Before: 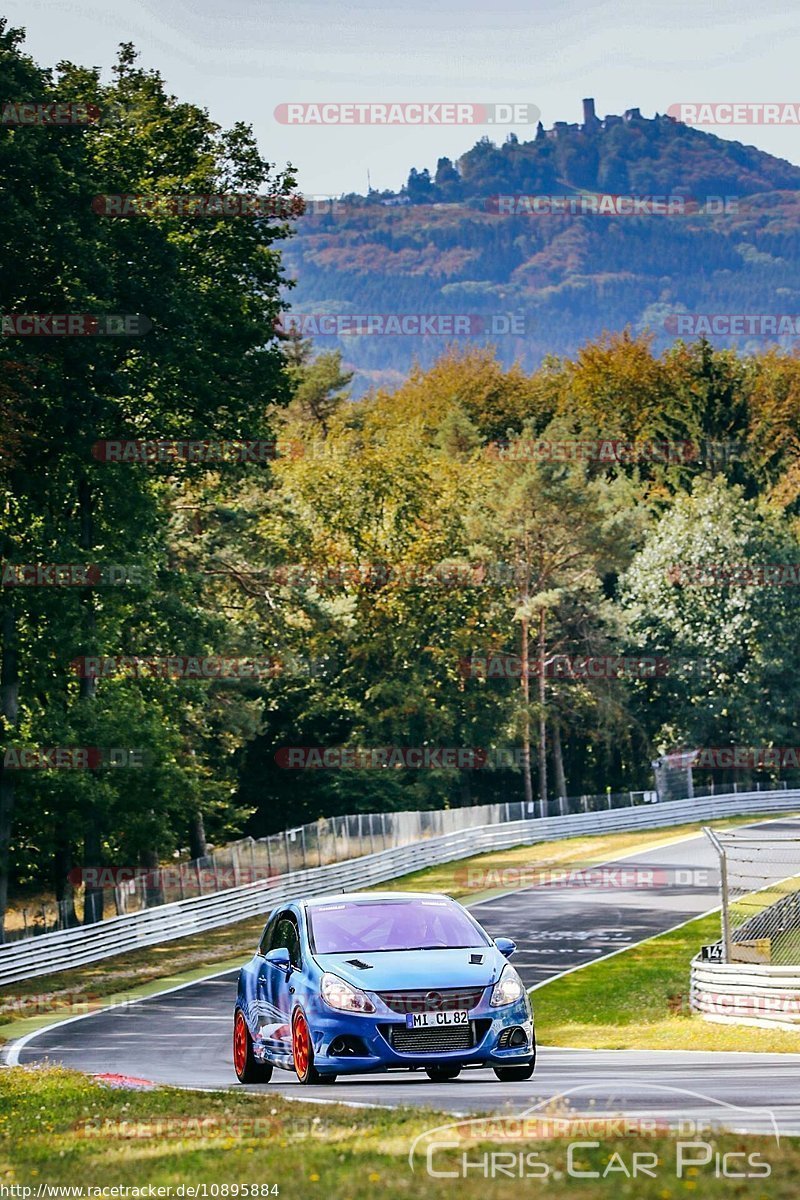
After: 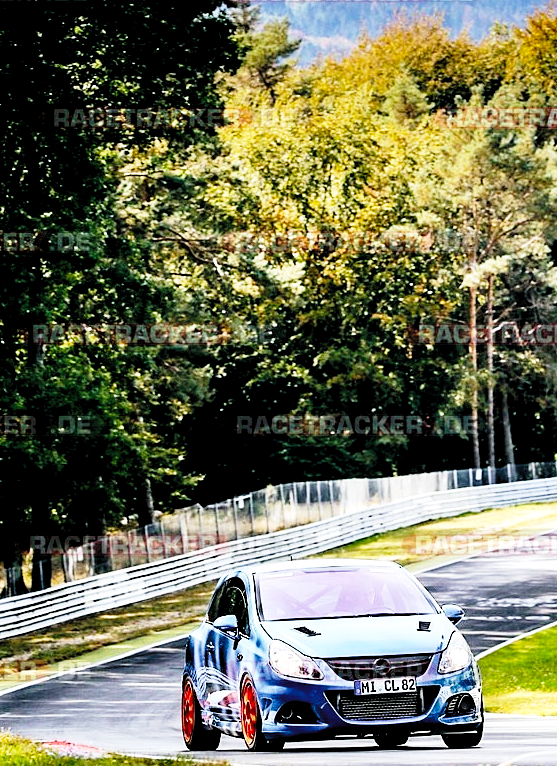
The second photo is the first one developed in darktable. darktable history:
levels: levels [0.116, 0.574, 1]
crop: left 6.588%, top 27.751%, right 23.732%, bottom 8.398%
exposure: exposure 0.372 EV, compensate highlight preservation false
base curve: curves: ch0 [(0, 0) (0.04, 0.03) (0.133, 0.232) (0.448, 0.748) (0.843, 0.968) (1, 1)], preserve colors none
